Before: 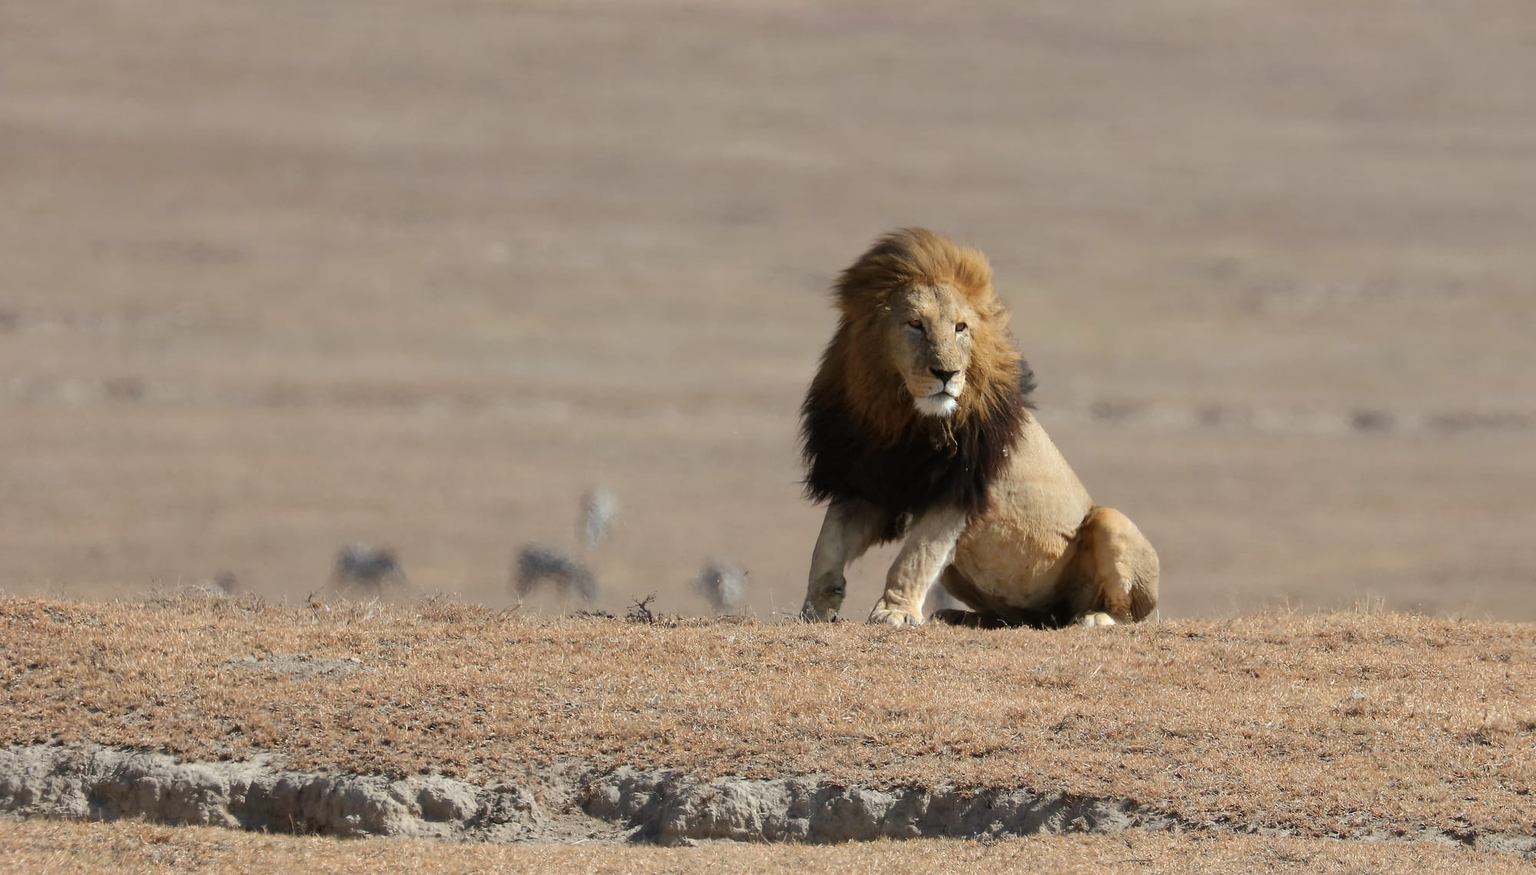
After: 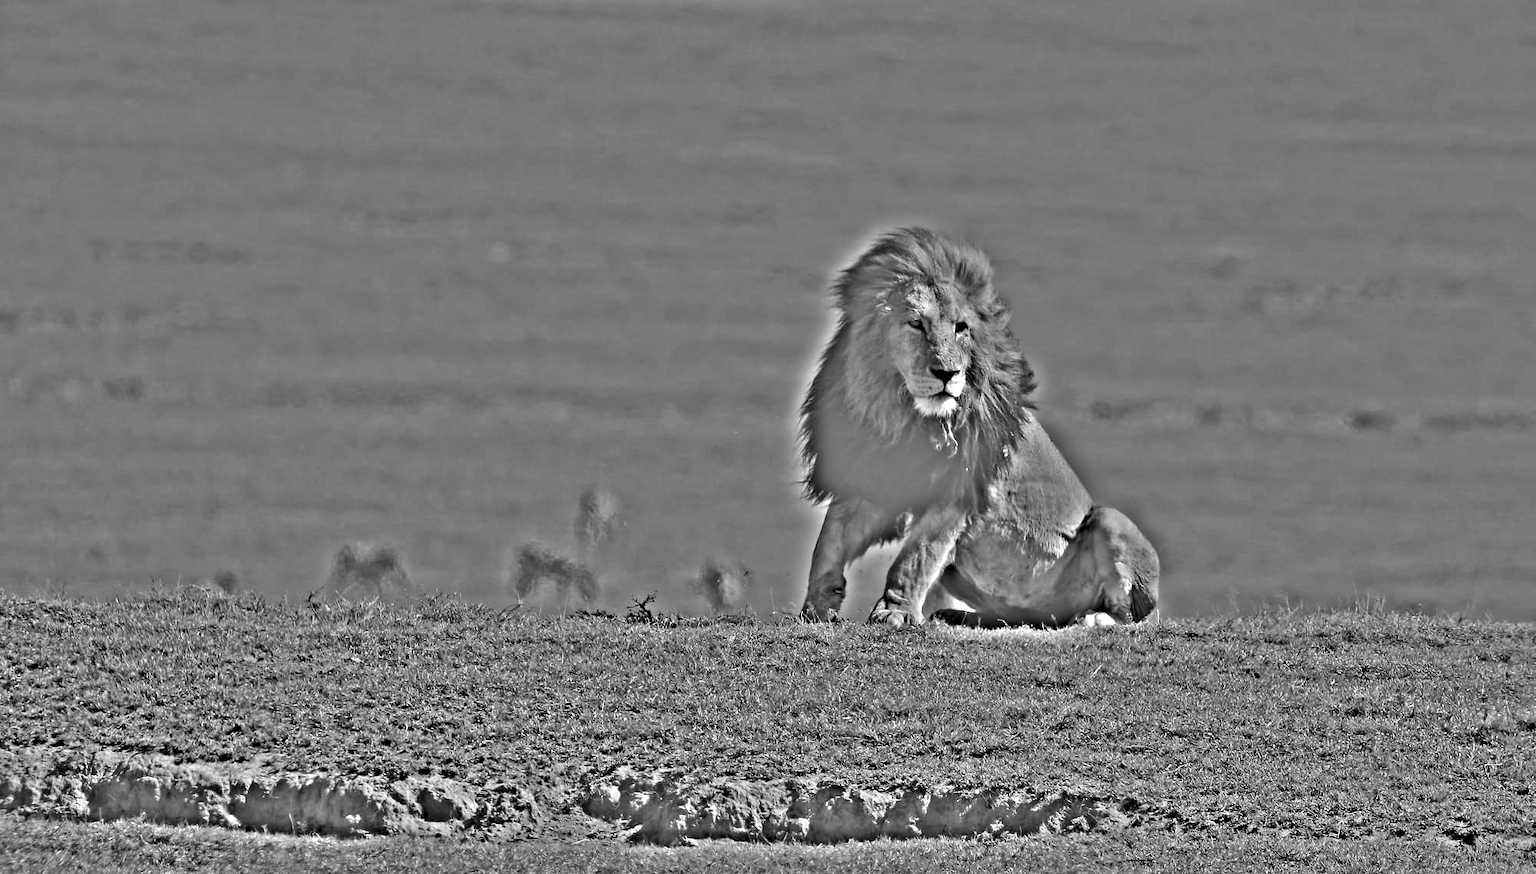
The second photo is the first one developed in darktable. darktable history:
local contrast: mode bilateral grid, contrast 10, coarseness 25, detail 115%, midtone range 0.2
highpass: on, module defaults
